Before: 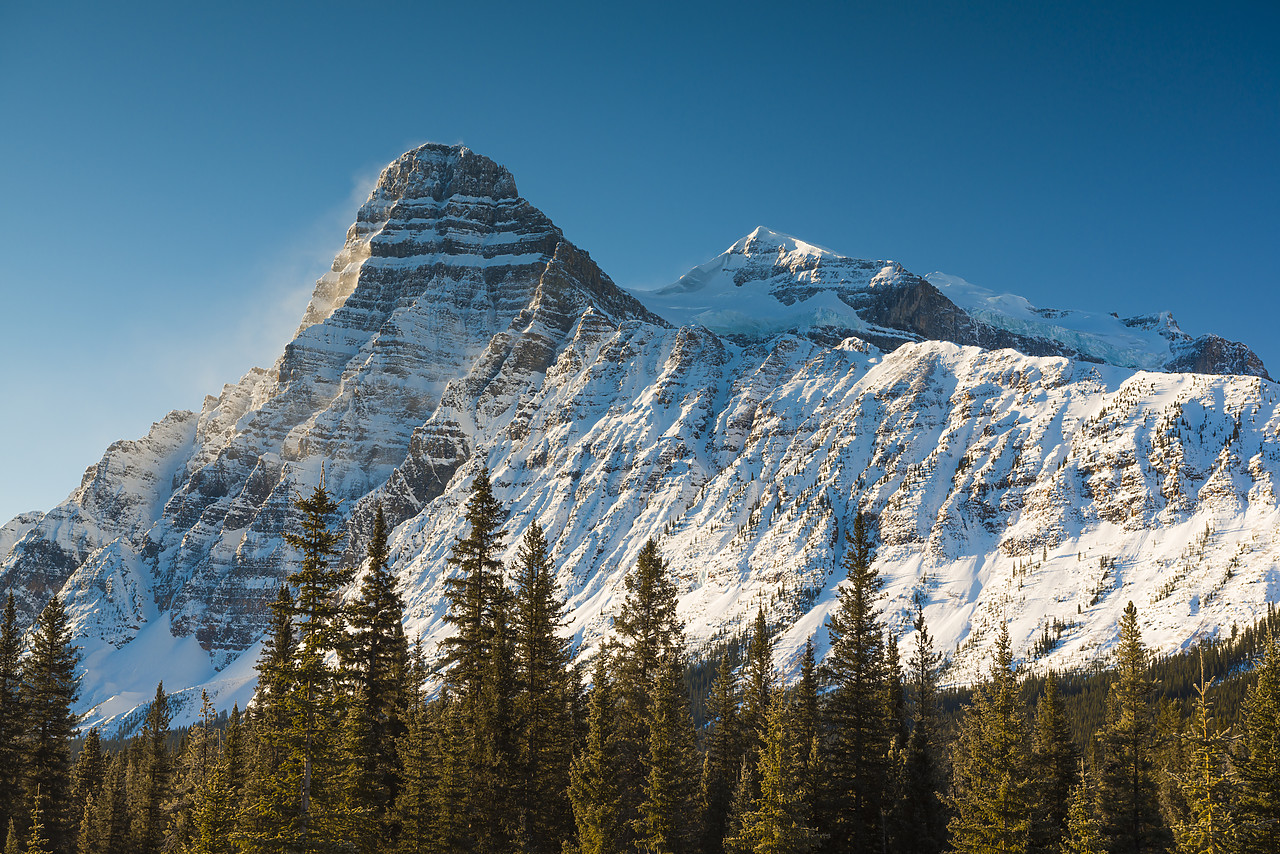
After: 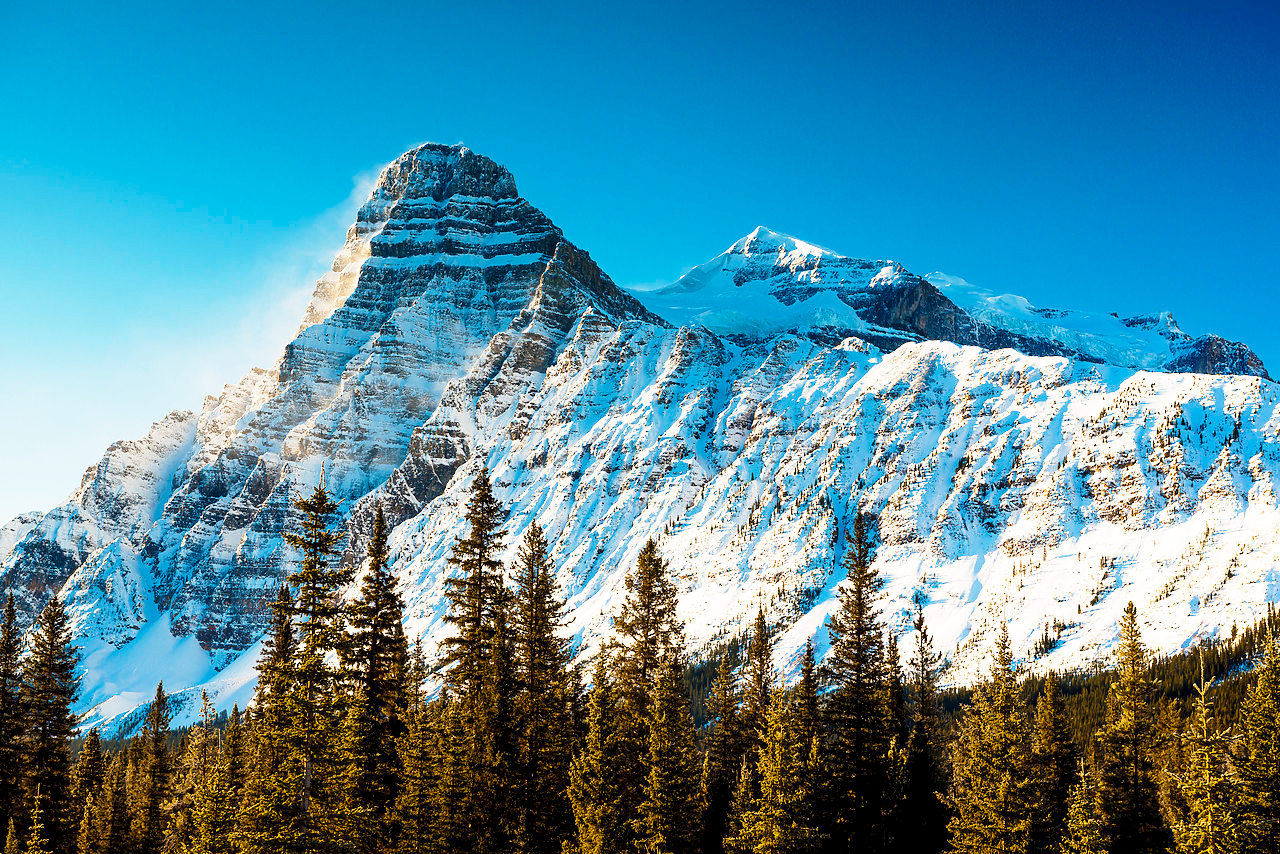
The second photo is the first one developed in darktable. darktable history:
exposure: black level correction 0.009, exposure -0.16 EV, compensate highlight preservation false
base curve: curves: ch0 [(0, 0) (0.026, 0.03) (0.109, 0.232) (0.351, 0.748) (0.669, 0.968) (1, 1)], preserve colors none
